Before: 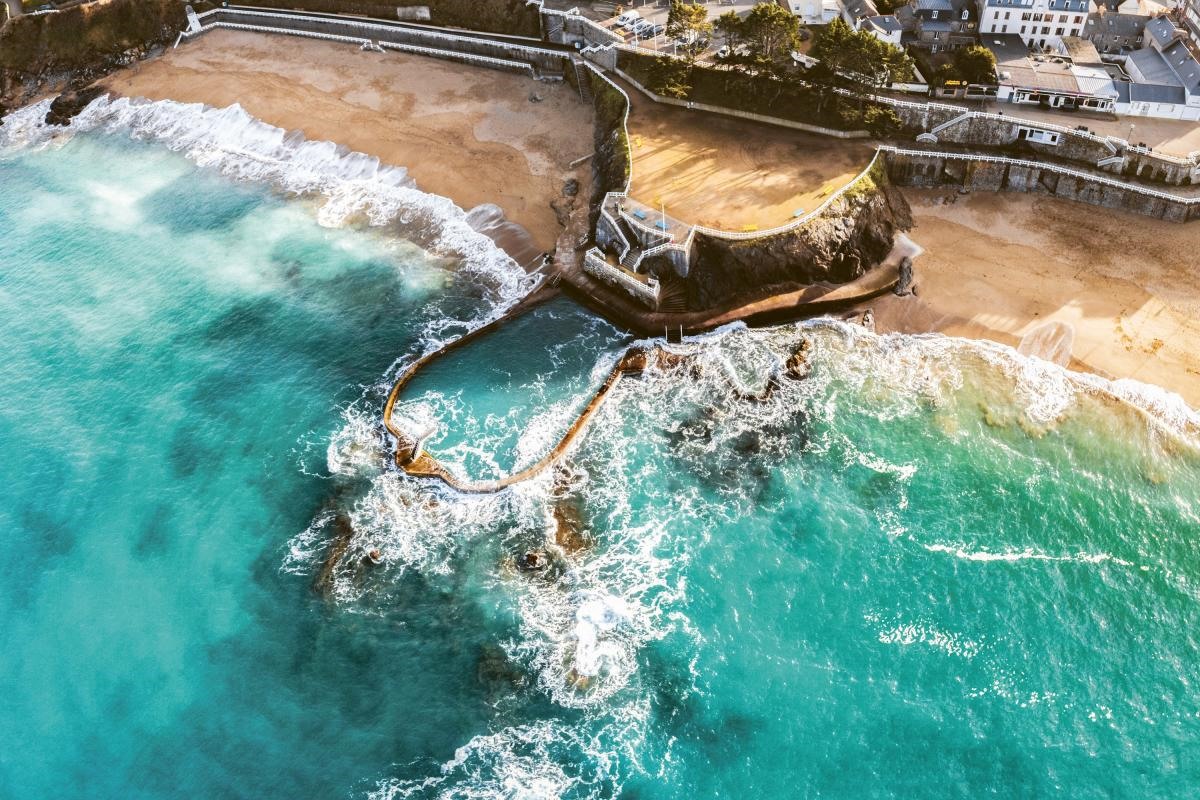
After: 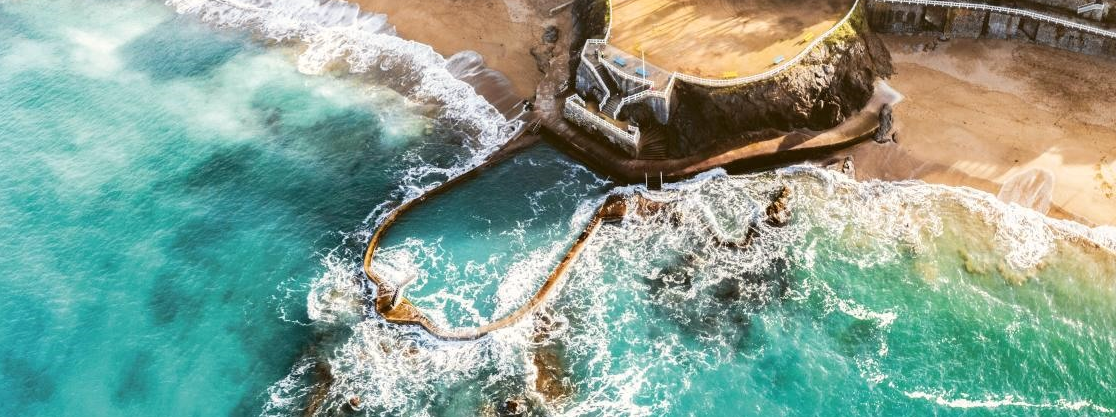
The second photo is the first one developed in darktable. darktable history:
crop: left 1.744%, top 19.225%, right 5.069%, bottom 28.357%
white balance: red 1.009, blue 0.985
